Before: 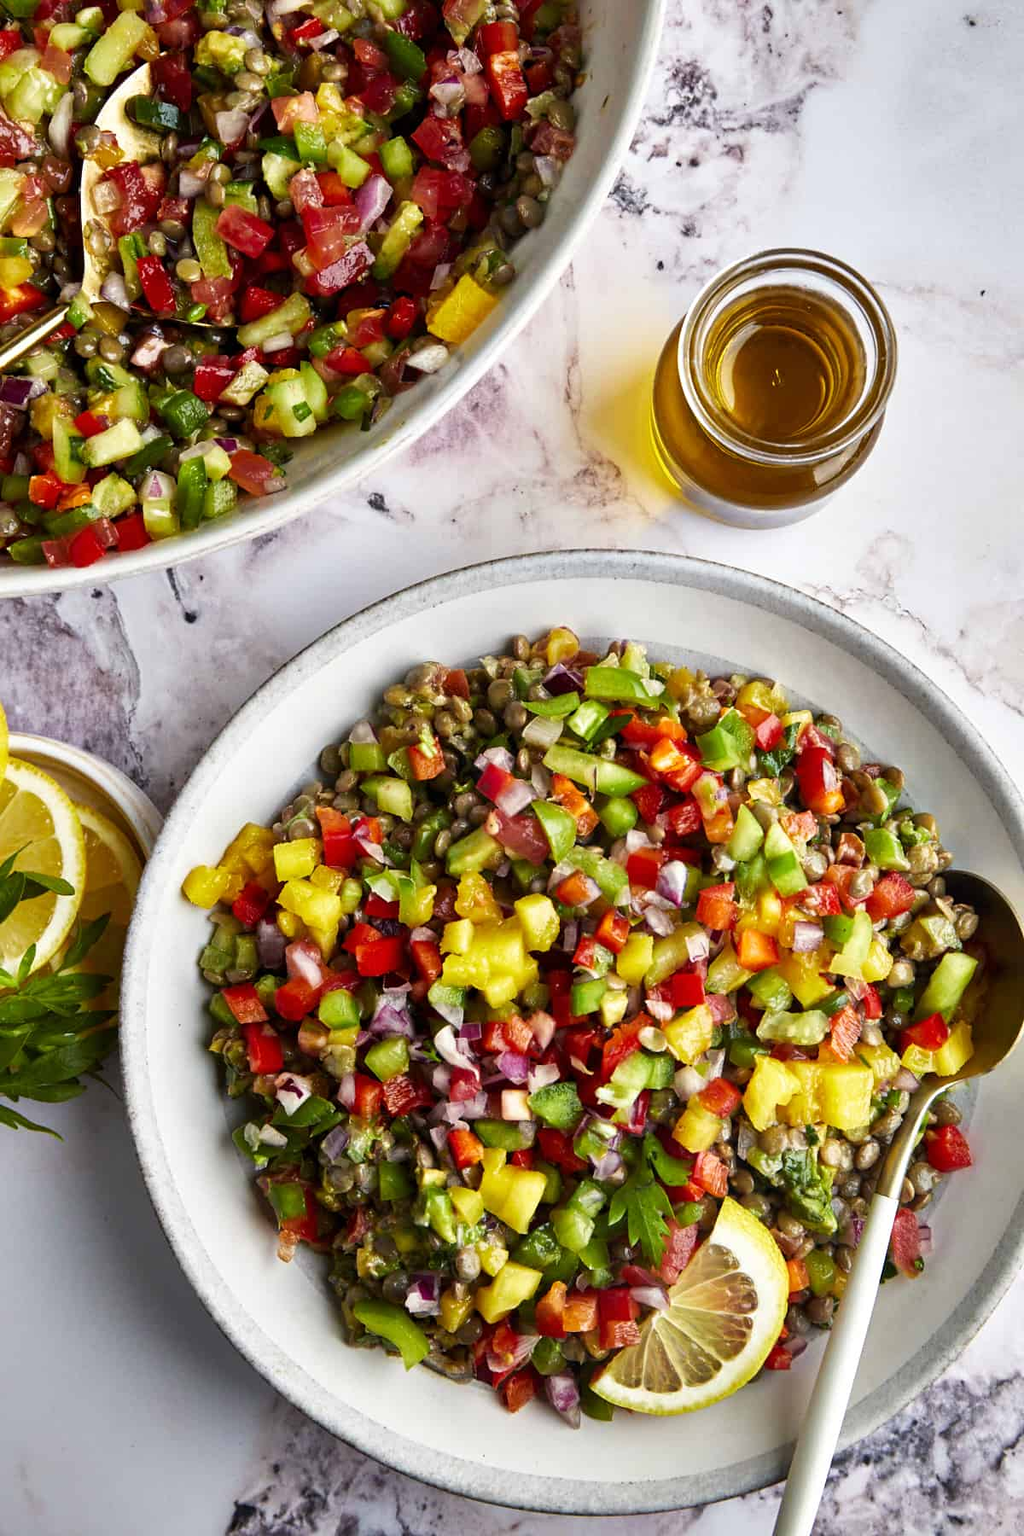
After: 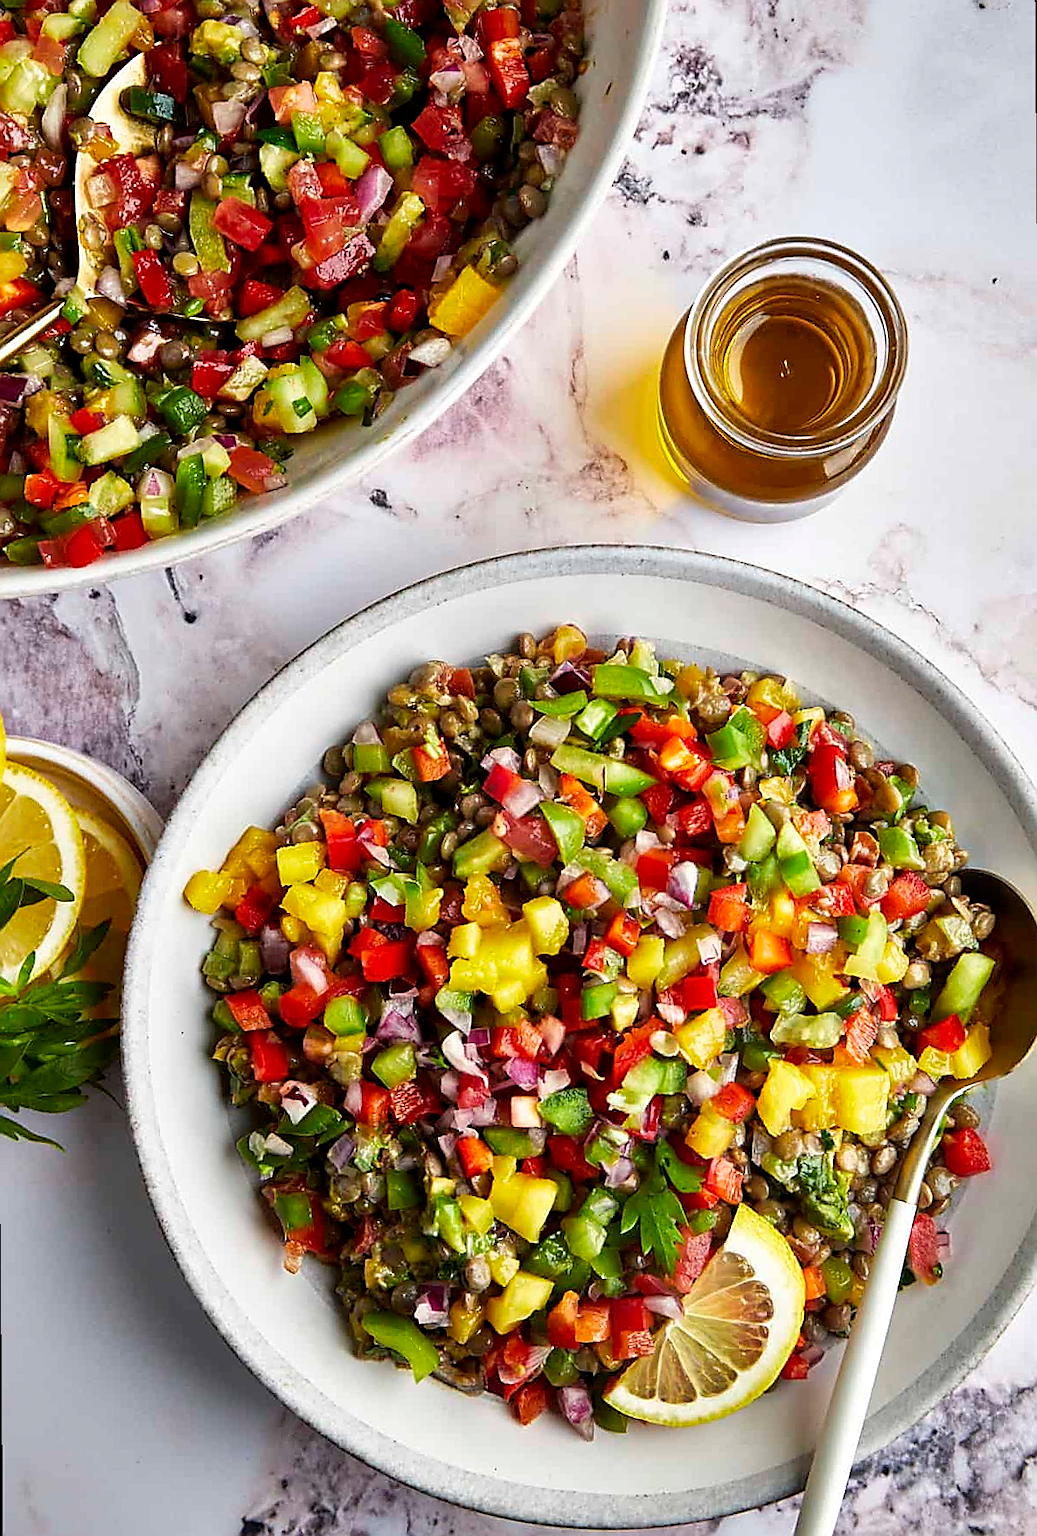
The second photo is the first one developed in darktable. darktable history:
sharpen: radius 1.4, amount 1.25, threshold 0.7
rotate and perspective: rotation -0.45°, automatic cropping original format, crop left 0.008, crop right 0.992, crop top 0.012, crop bottom 0.988
